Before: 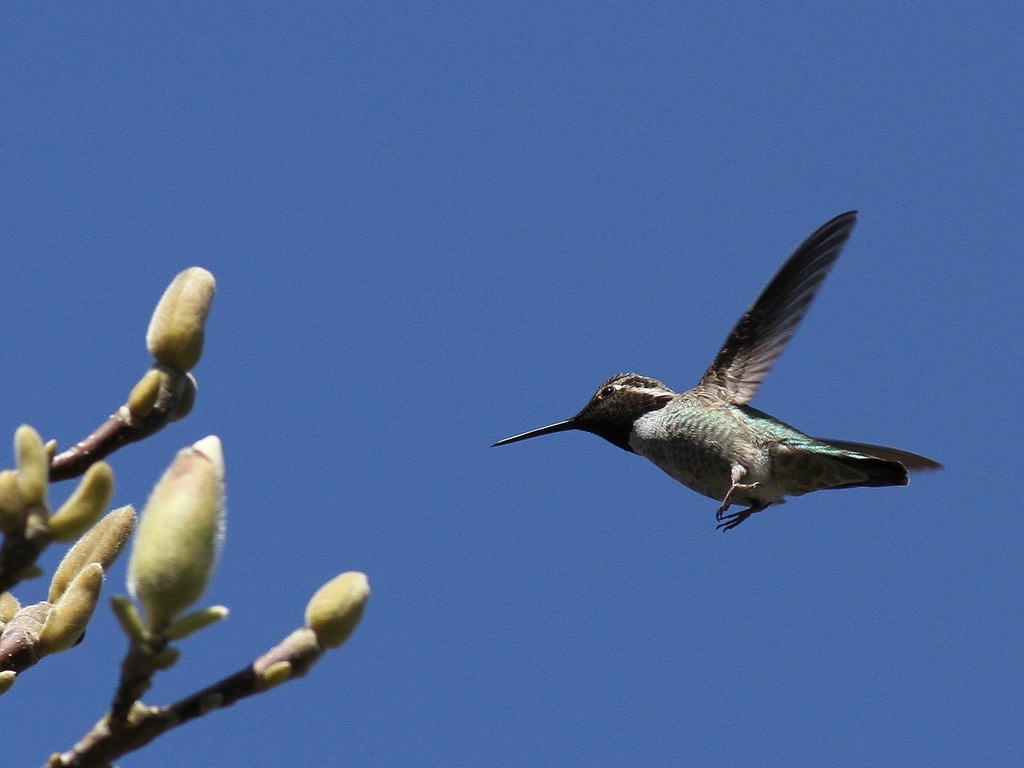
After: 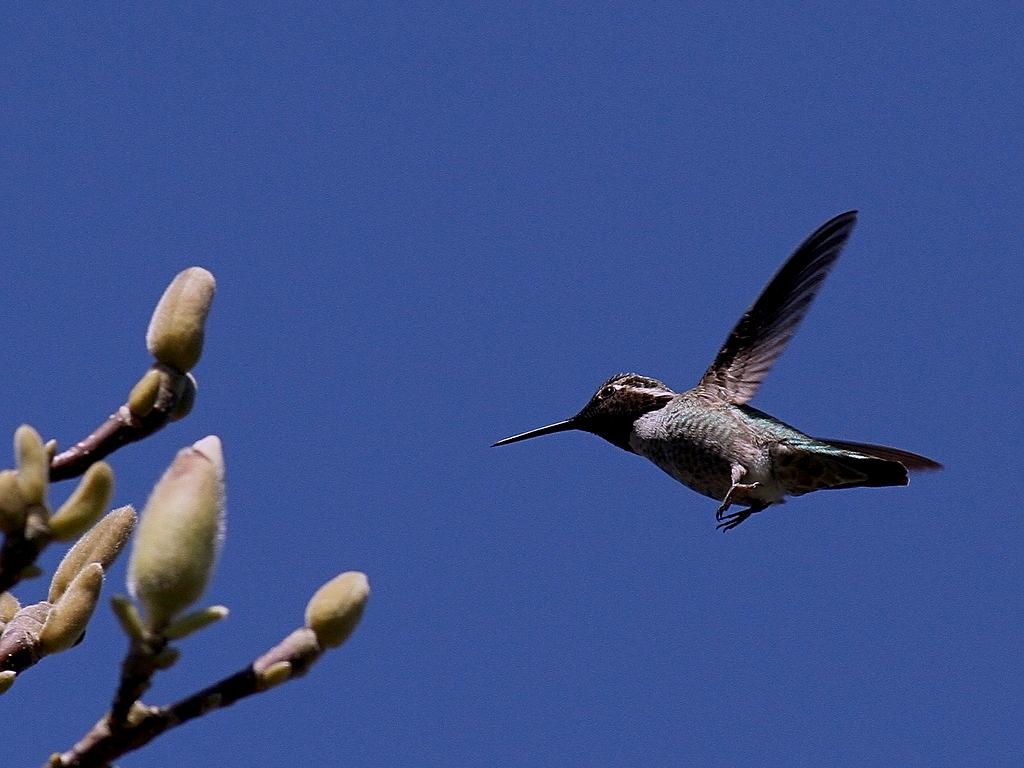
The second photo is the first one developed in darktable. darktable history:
sharpen: on, module defaults
exposure: black level correction 0.009, exposure -0.637 EV, compensate highlight preservation false
white balance: red 1.066, blue 1.119
